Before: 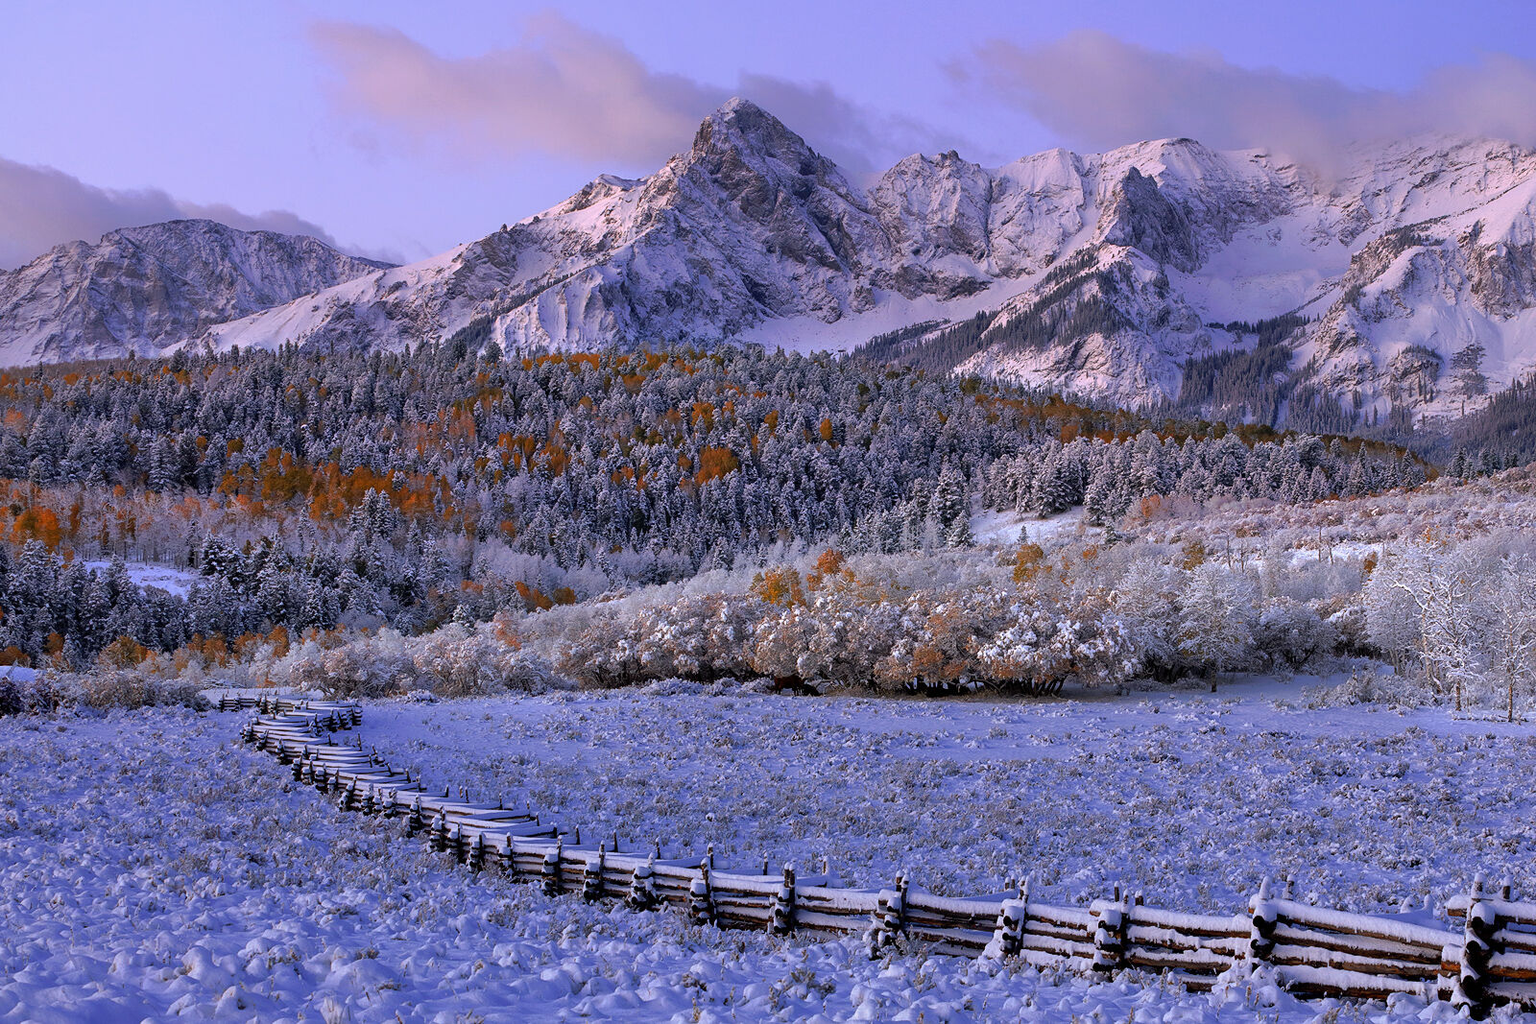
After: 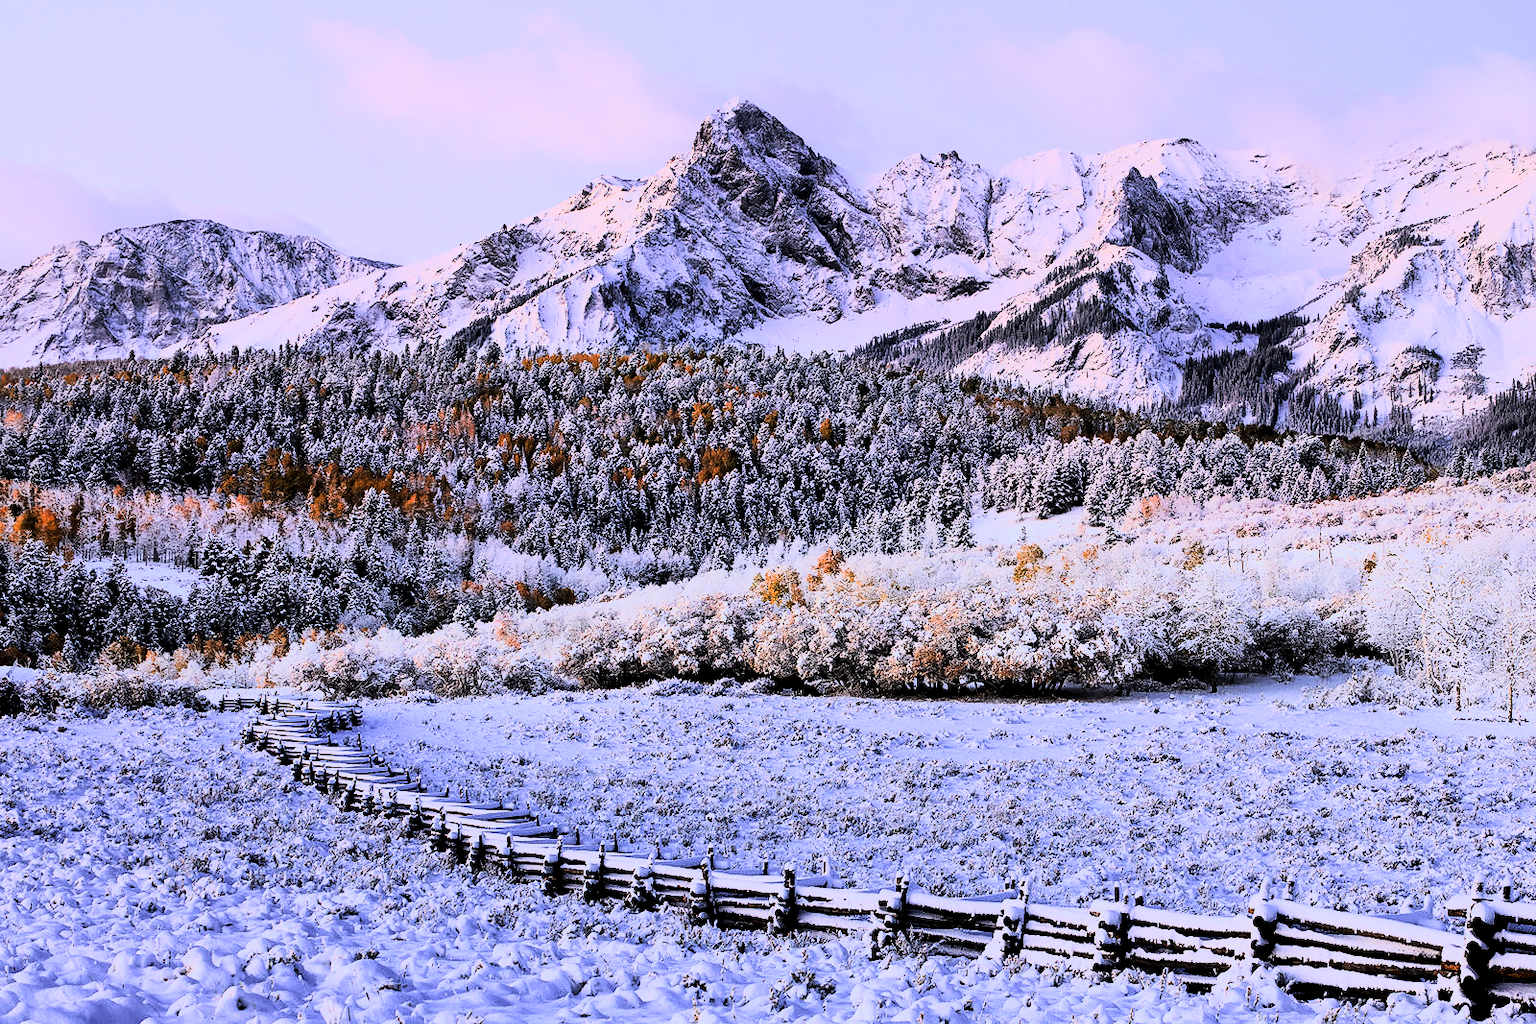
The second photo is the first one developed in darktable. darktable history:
rgb curve: curves: ch0 [(0, 0) (0.21, 0.15) (0.24, 0.21) (0.5, 0.75) (0.75, 0.96) (0.89, 0.99) (1, 1)]; ch1 [(0, 0.02) (0.21, 0.13) (0.25, 0.2) (0.5, 0.67) (0.75, 0.9) (0.89, 0.97) (1, 1)]; ch2 [(0, 0.02) (0.21, 0.13) (0.25, 0.2) (0.5, 0.67) (0.75, 0.9) (0.89, 0.97) (1, 1)], compensate middle gray true
tone equalizer: on, module defaults
tone curve: curves: ch0 [(0, 0) (0.288, 0.201) (0.683, 0.793) (1, 1)], color space Lab, linked channels, preserve colors none
filmic rgb: black relative exposure -6.68 EV, white relative exposure 4.56 EV, hardness 3.25
